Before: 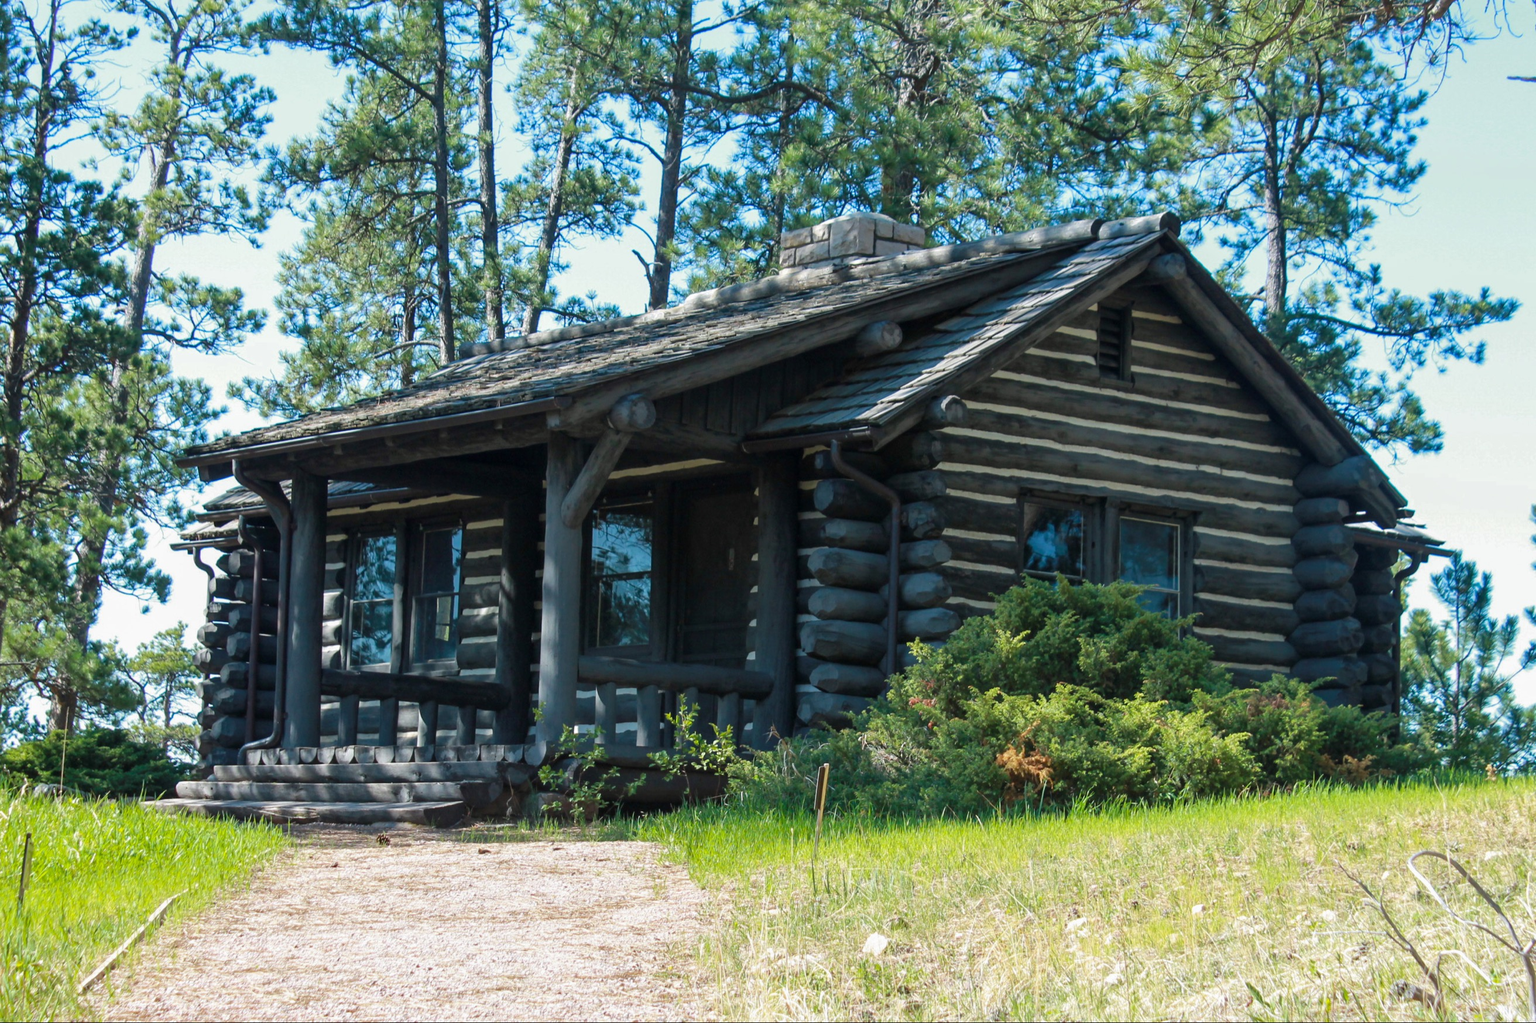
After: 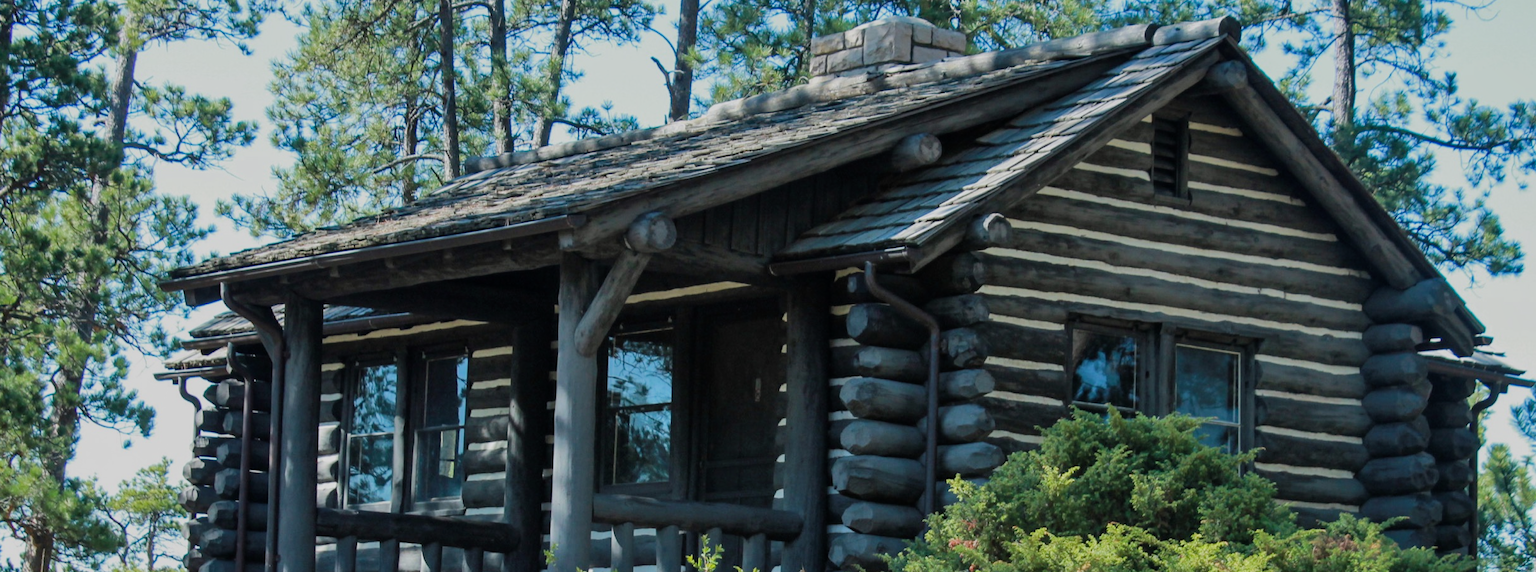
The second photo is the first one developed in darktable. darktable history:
shadows and highlights: shadows 37.36, highlights -26.7, soften with gaussian
crop: left 1.799%, top 19.331%, right 5.277%, bottom 28.221%
filmic rgb: black relative exposure -16 EV, white relative exposure 4.91 EV, hardness 6.2
